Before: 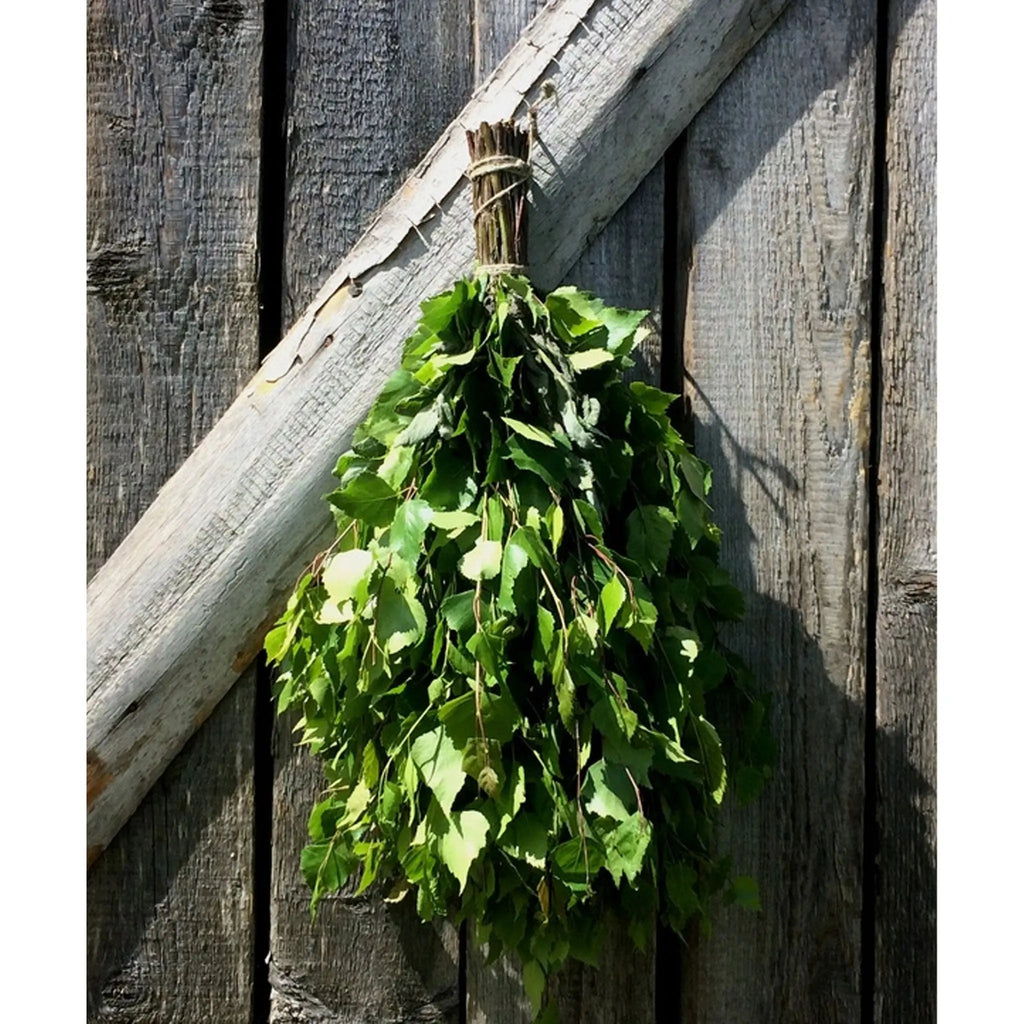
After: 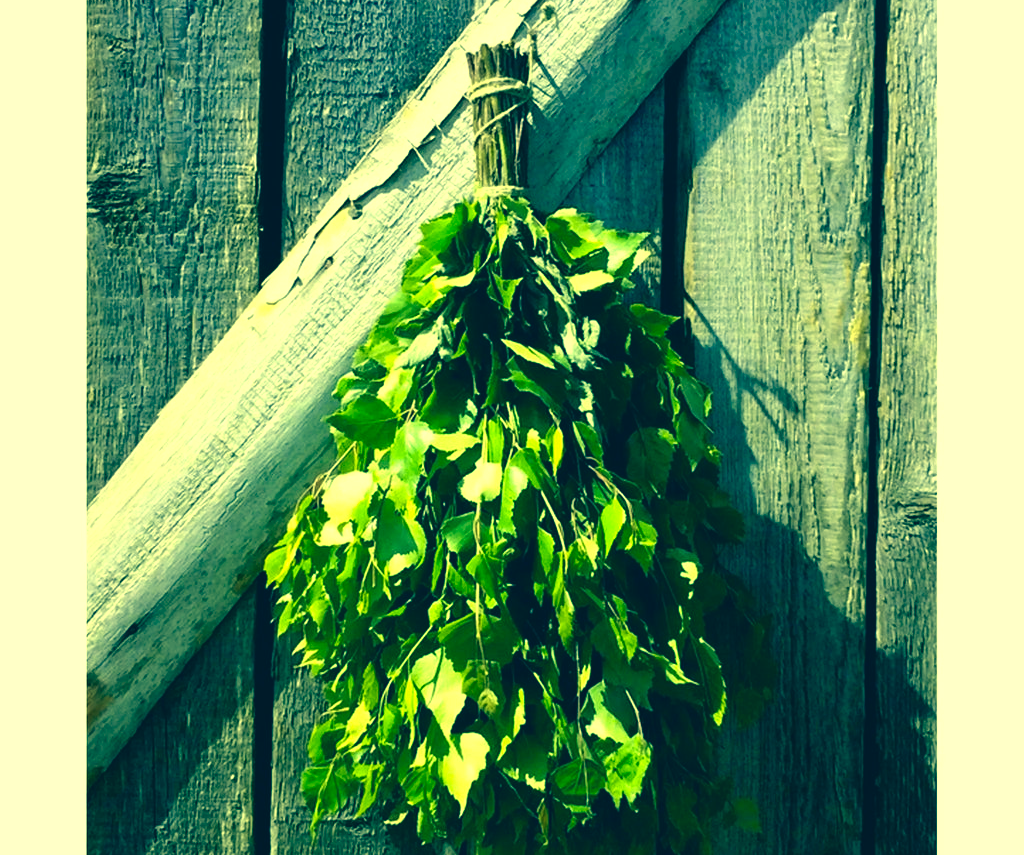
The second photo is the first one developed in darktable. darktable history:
color correction: highlights a* -15.58, highlights b* 40, shadows a* -40, shadows b* -26.18
exposure: exposure 0.6 EV, compensate highlight preservation false
white balance: emerald 1
crop: top 7.625%, bottom 8.027%
